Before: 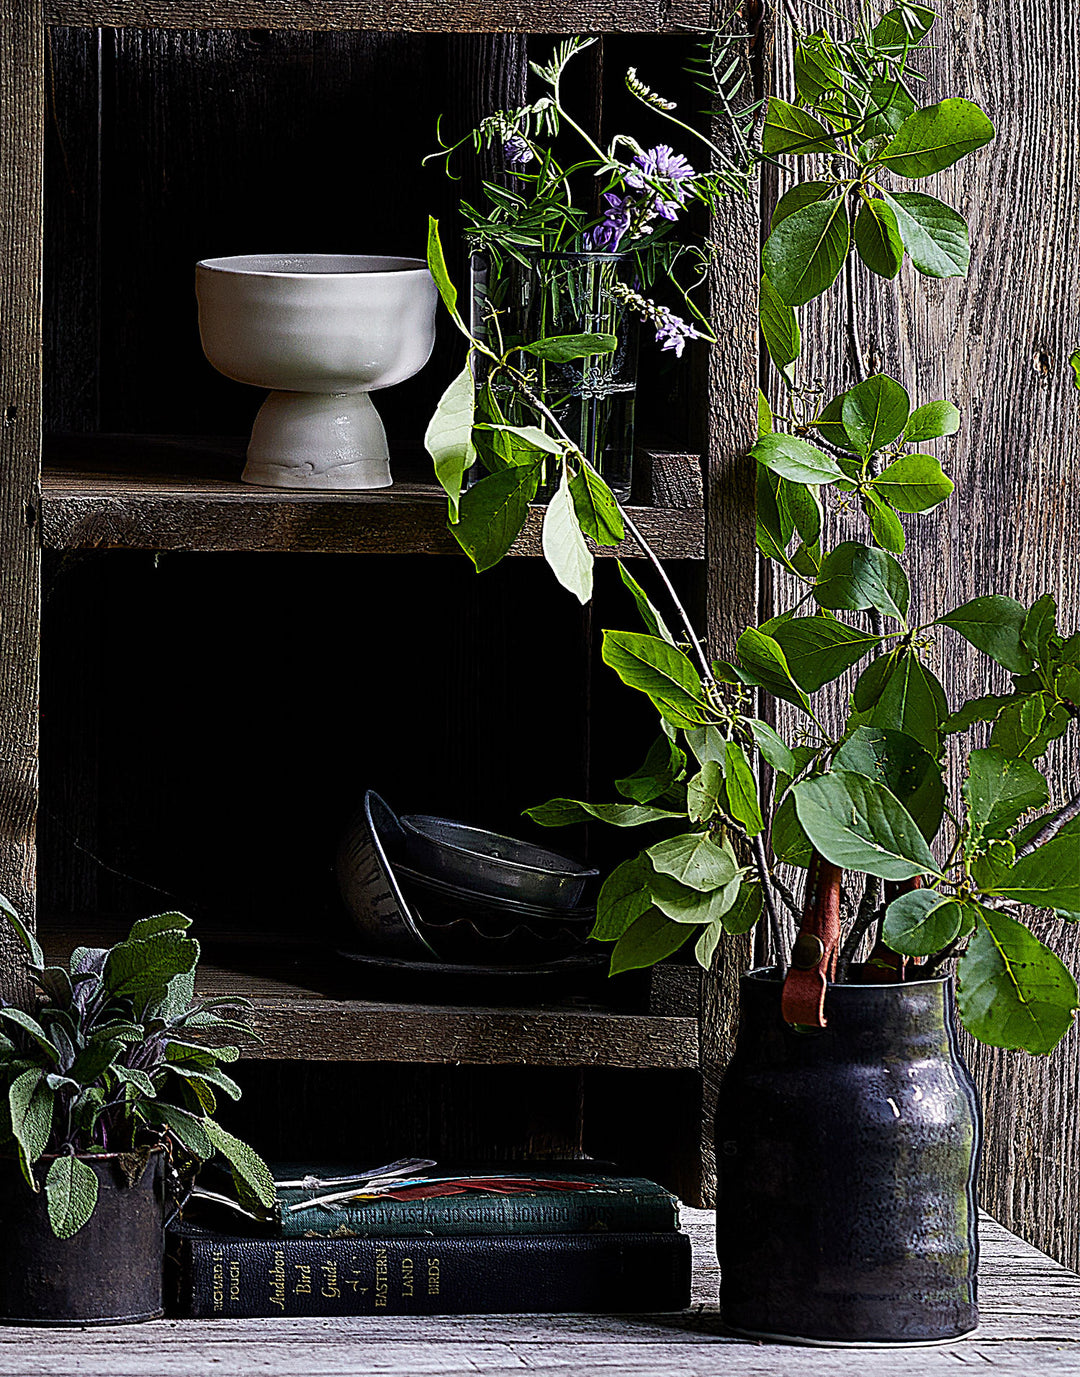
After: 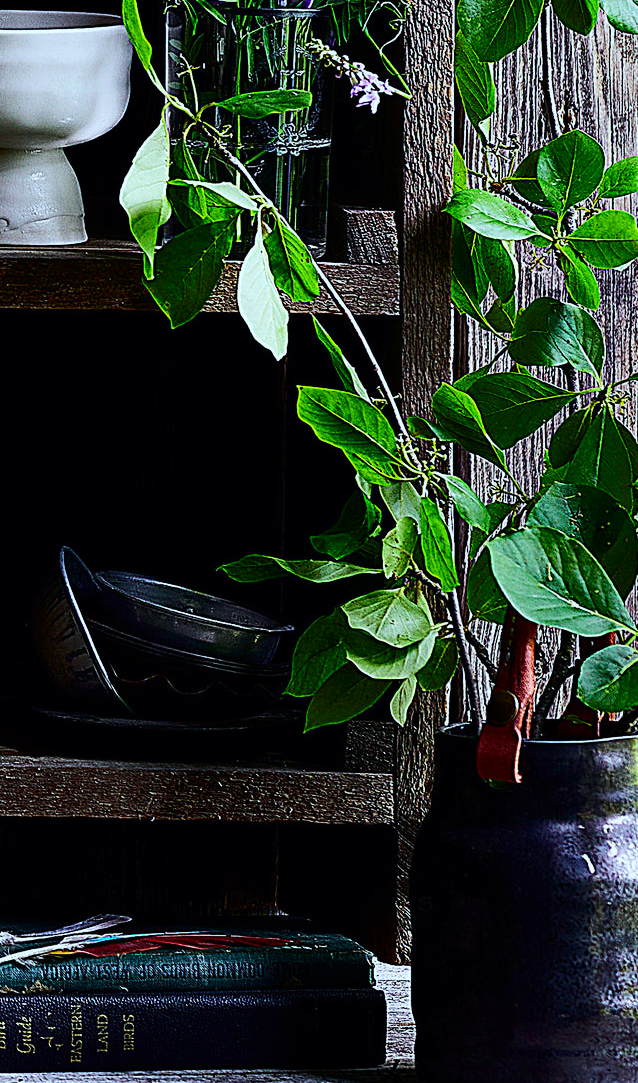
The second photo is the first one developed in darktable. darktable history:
white balance: red 0.925, blue 1.046
tone curve: curves: ch0 [(0, 0) (0.126, 0.061) (0.338, 0.285) (0.494, 0.518) (0.703, 0.762) (1, 1)]; ch1 [(0, 0) (0.389, 0.313) (0.457, 0.442) (0.5, 0.501) (0.55, 0.578) (1, 1)]; ch2 [(0, 0) (0.44, 0.424) (0.501, 0.499) (0.557, 0.564) (0.613, 0.67) (0.707, 0.746) (1, 1)], color space Lab, independent channels, preserve colors none
crop and rotate: left 28.256%, top 17.734%, right 12.656%, bottom 3.573%
